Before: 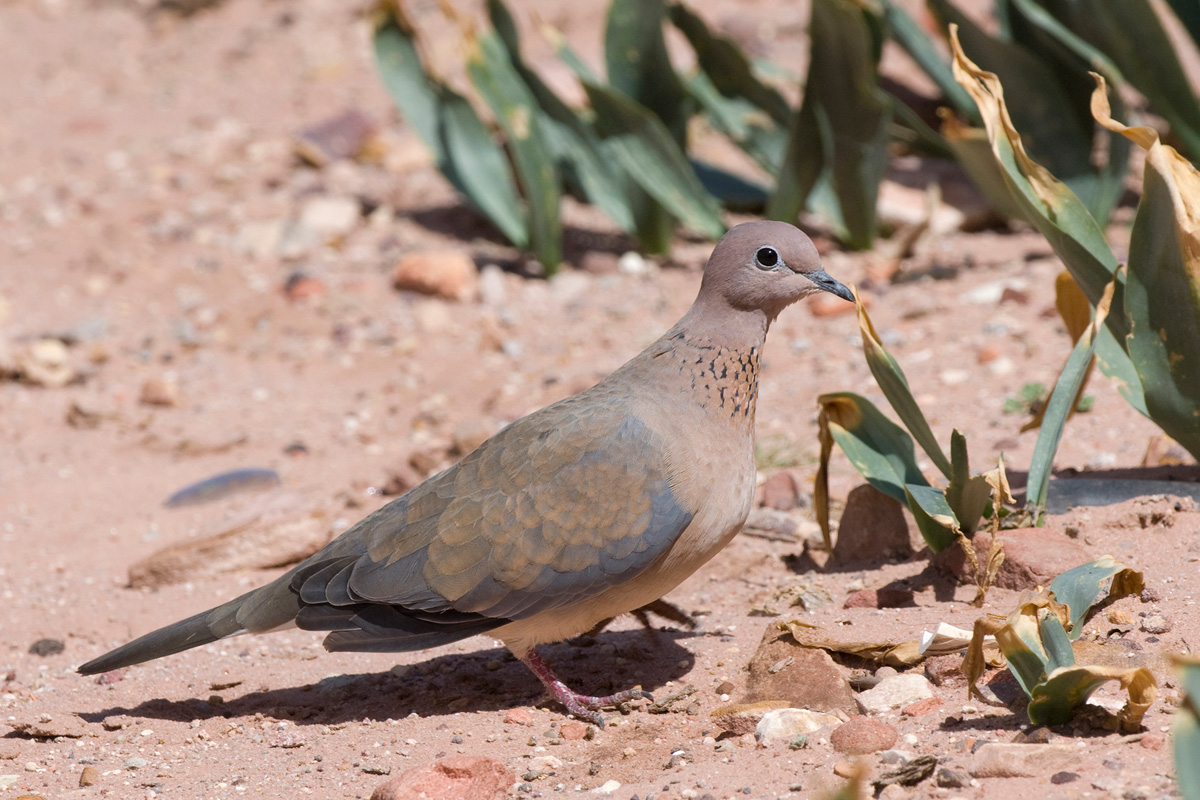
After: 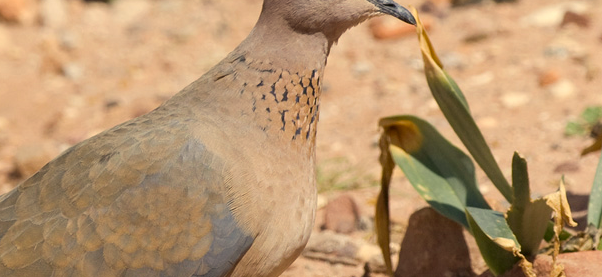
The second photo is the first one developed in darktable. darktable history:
tone equalizer: on, module defaults
color correction: highlights a* 2.72, highlights b* 22.8
crop: left 36.607%, top 34.735%, right 13.146%, bottom 30.611%
